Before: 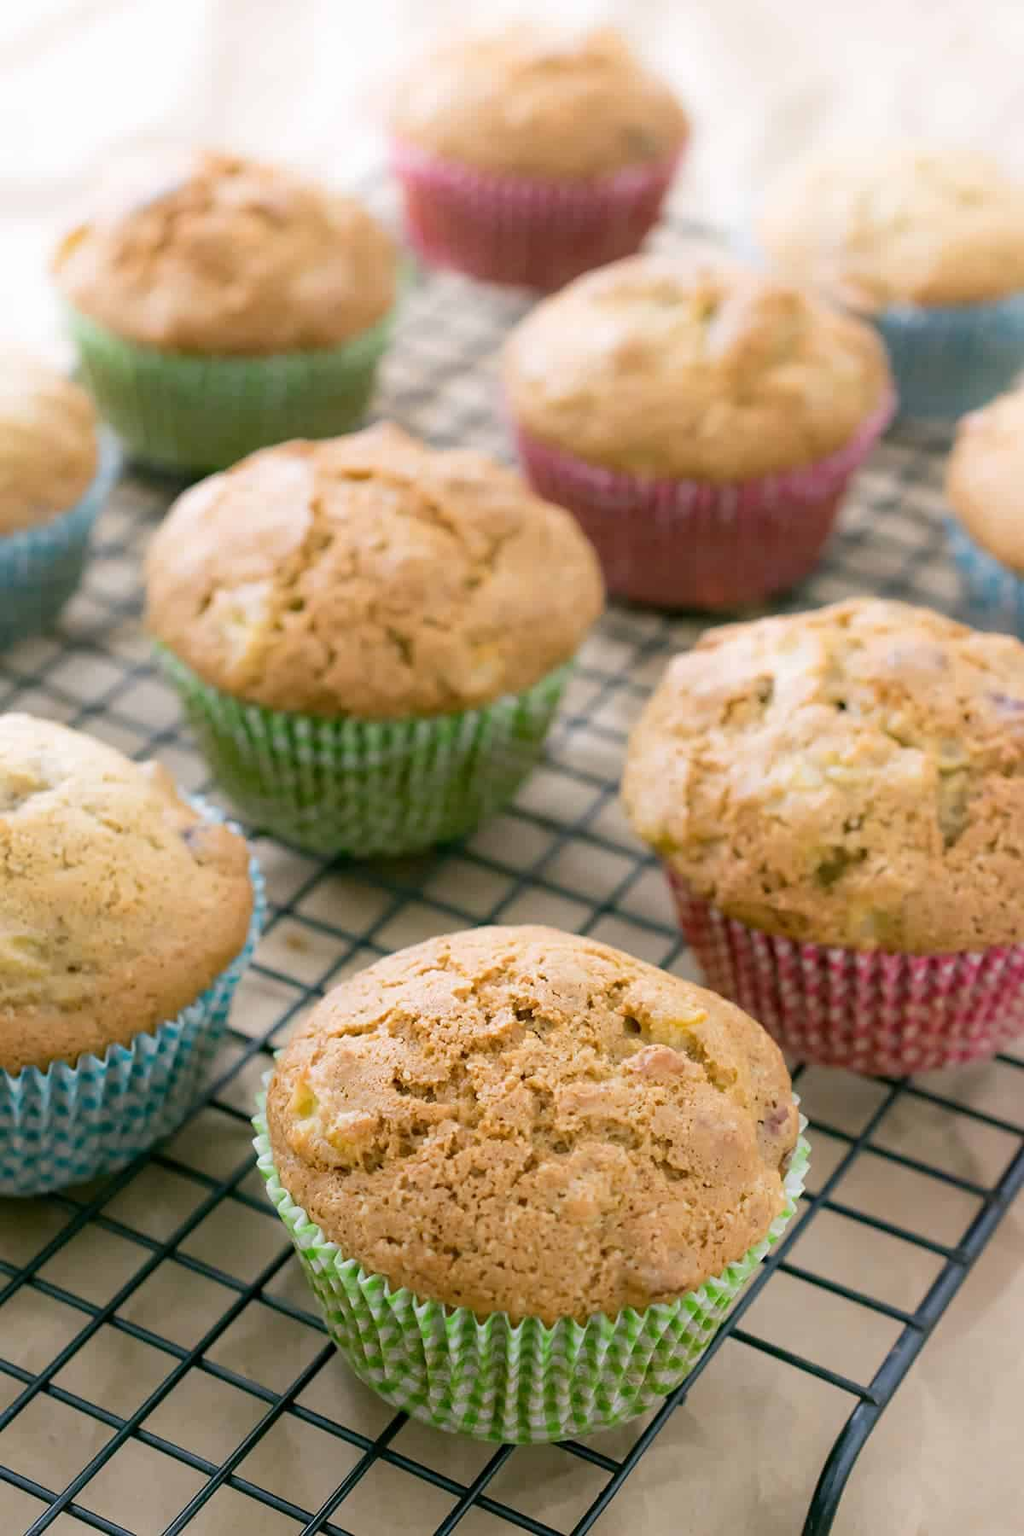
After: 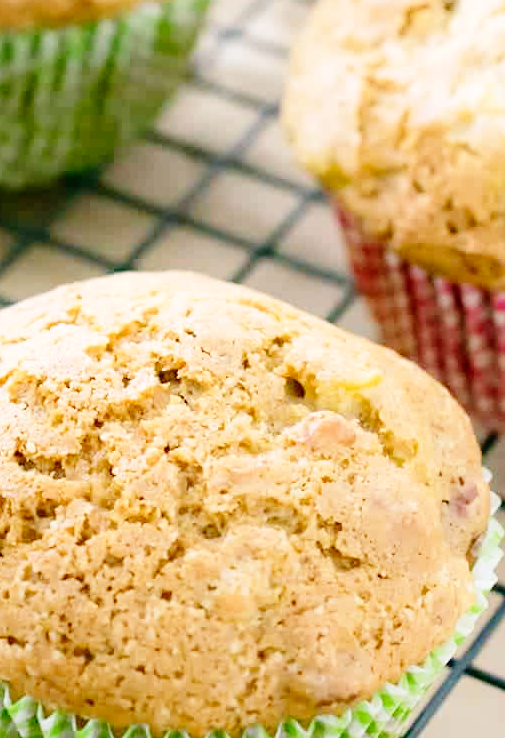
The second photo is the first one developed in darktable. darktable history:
base curve: curves: ch0 [(0, 0) (0.008, 0.007) (0.022, 0.029) (0.048, 0.089) (0.092, 0.197) (0.191, 0.399) (0.275, 0.534) (0.357, 0.65) (0.477, 0.78) (0.542, 0.833) (0.799, 0.973) (1, 1)], preserve colors none
crop: left 37.221%, top 45.169%, right 20.63%, bottom 13.777%
